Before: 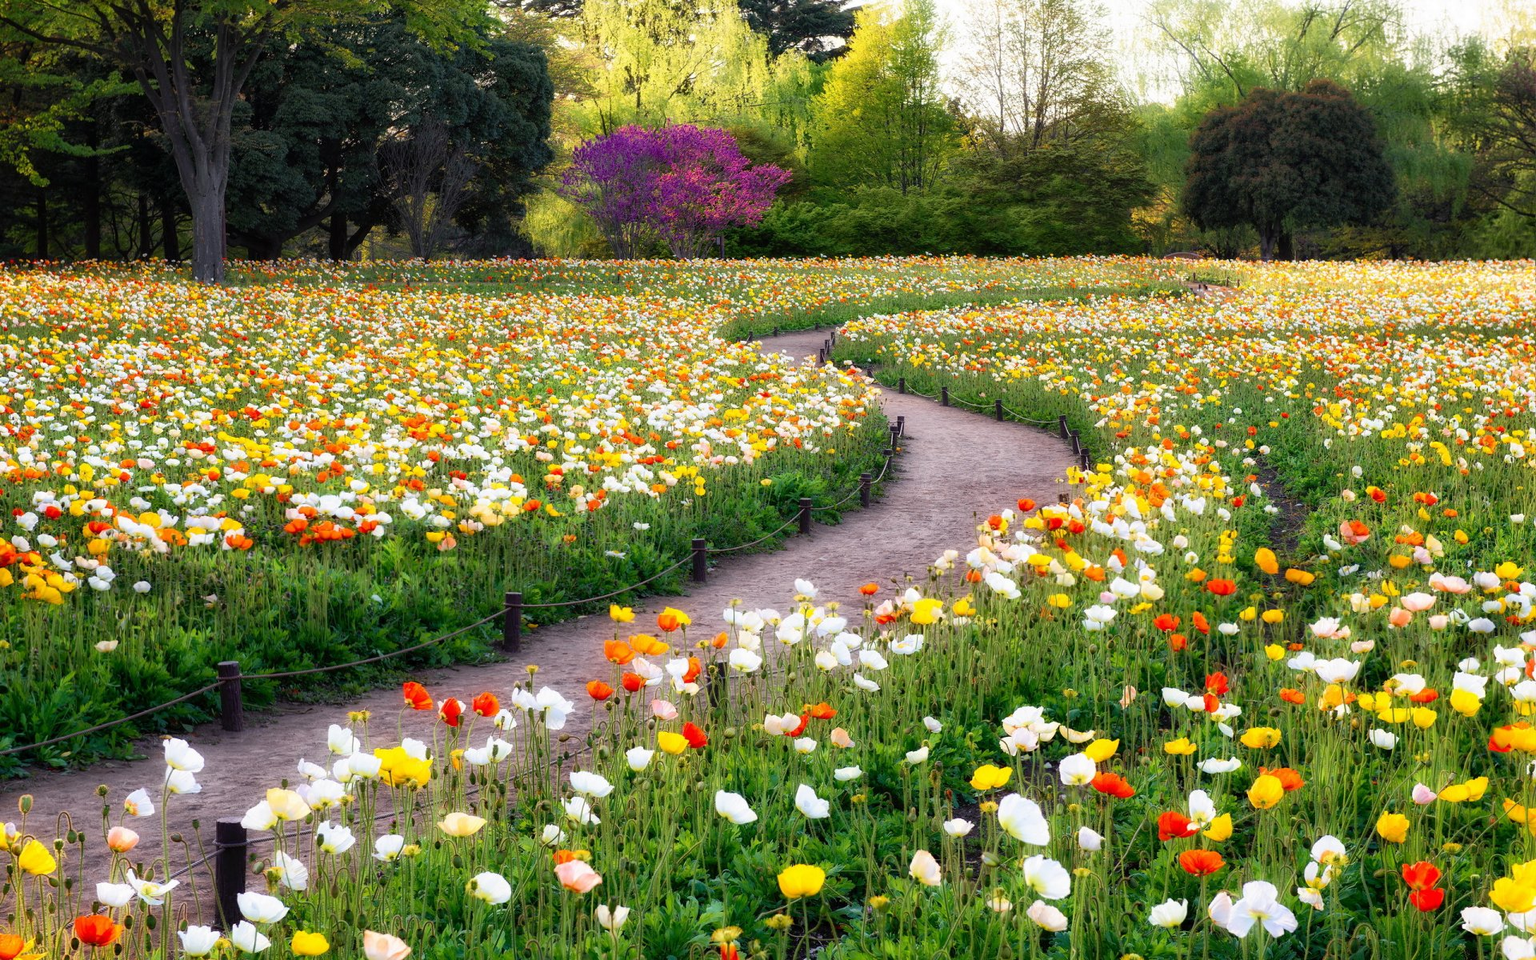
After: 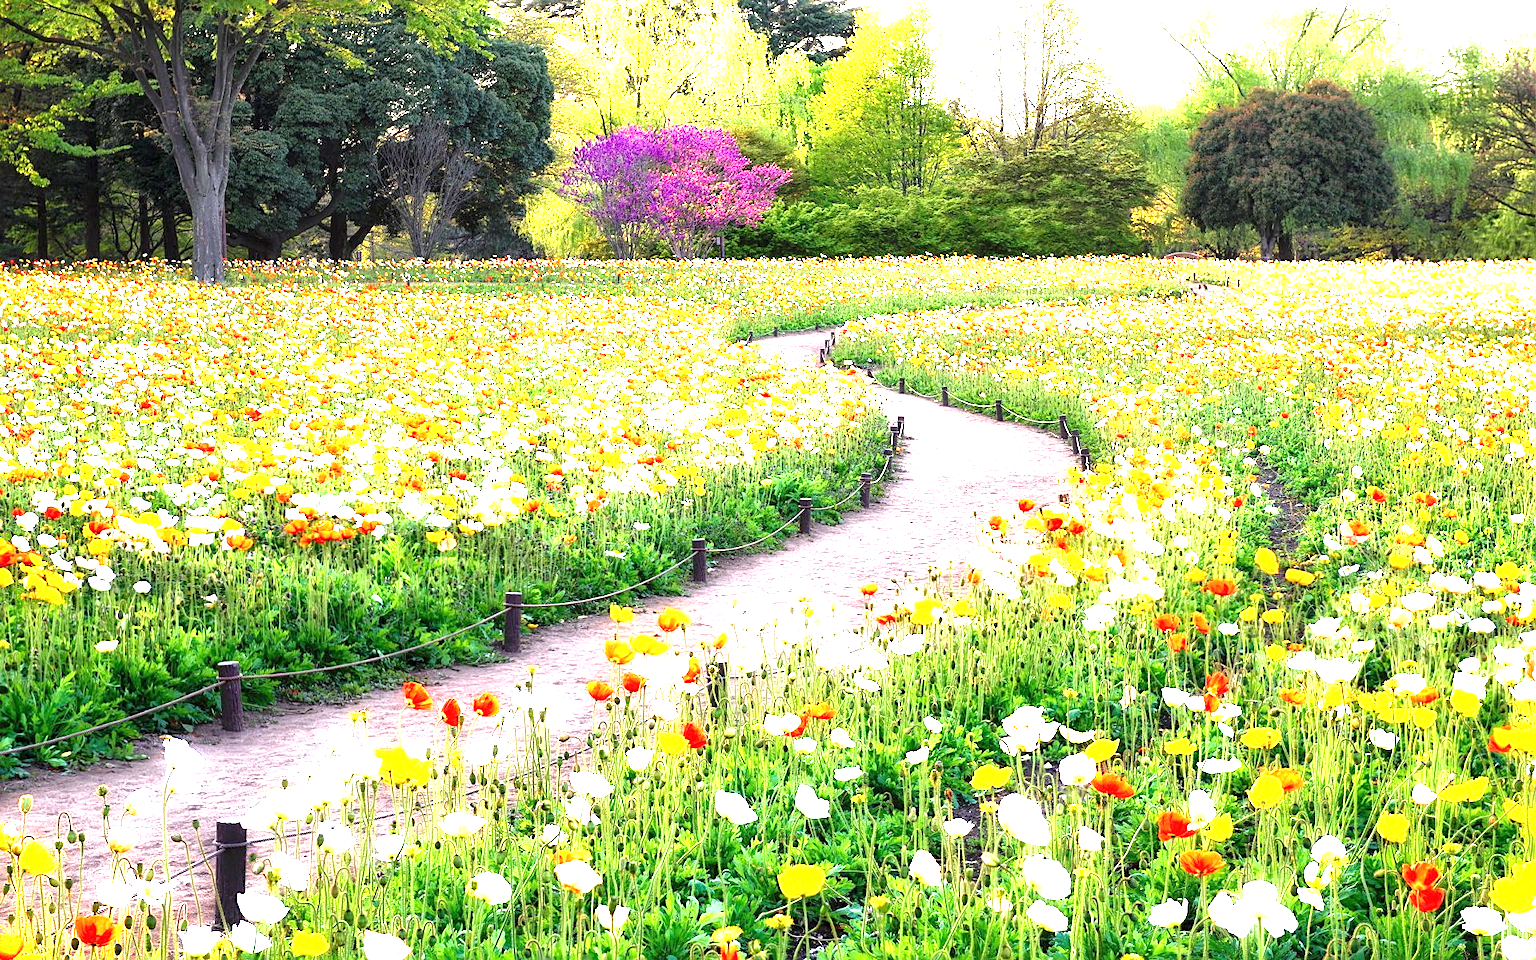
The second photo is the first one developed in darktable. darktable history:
exposure: exposure 2.05 EV, compensate highlight preservation false
sharpen: on, module defaults
